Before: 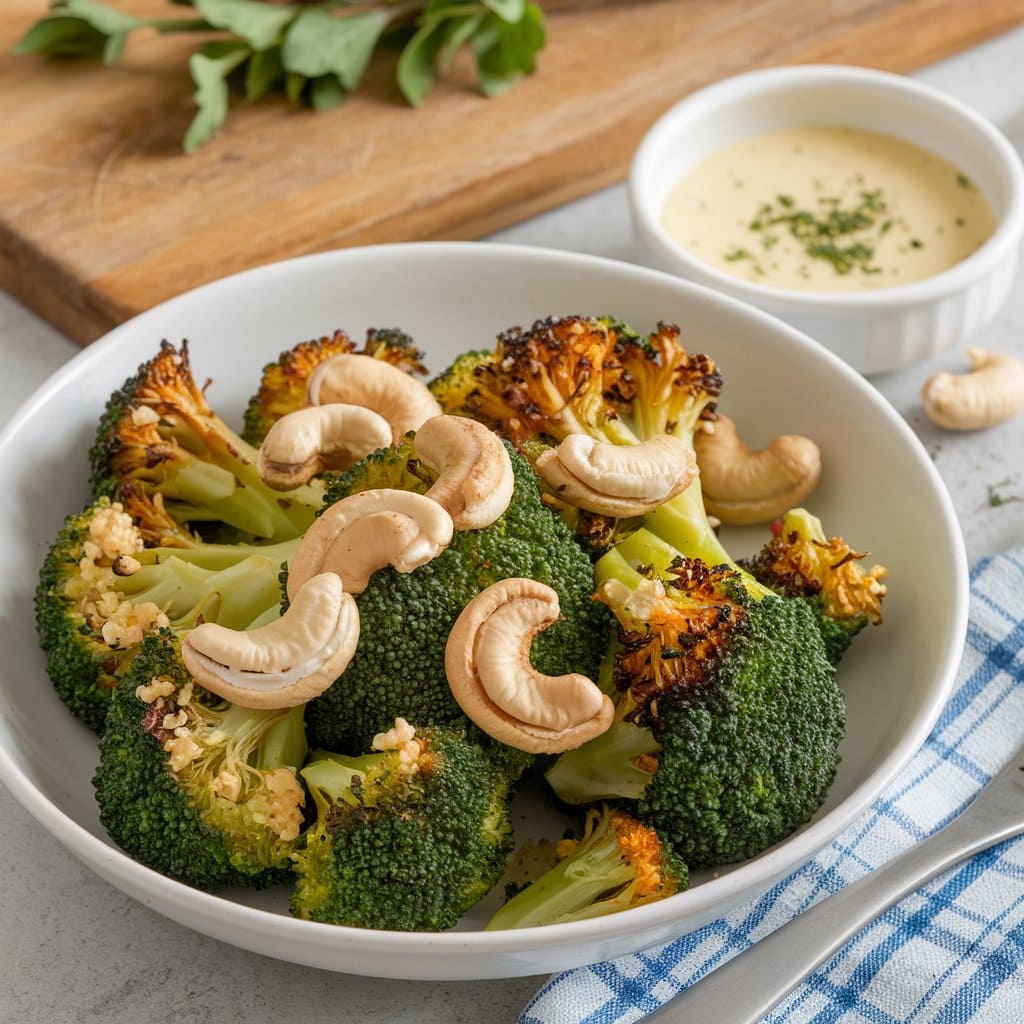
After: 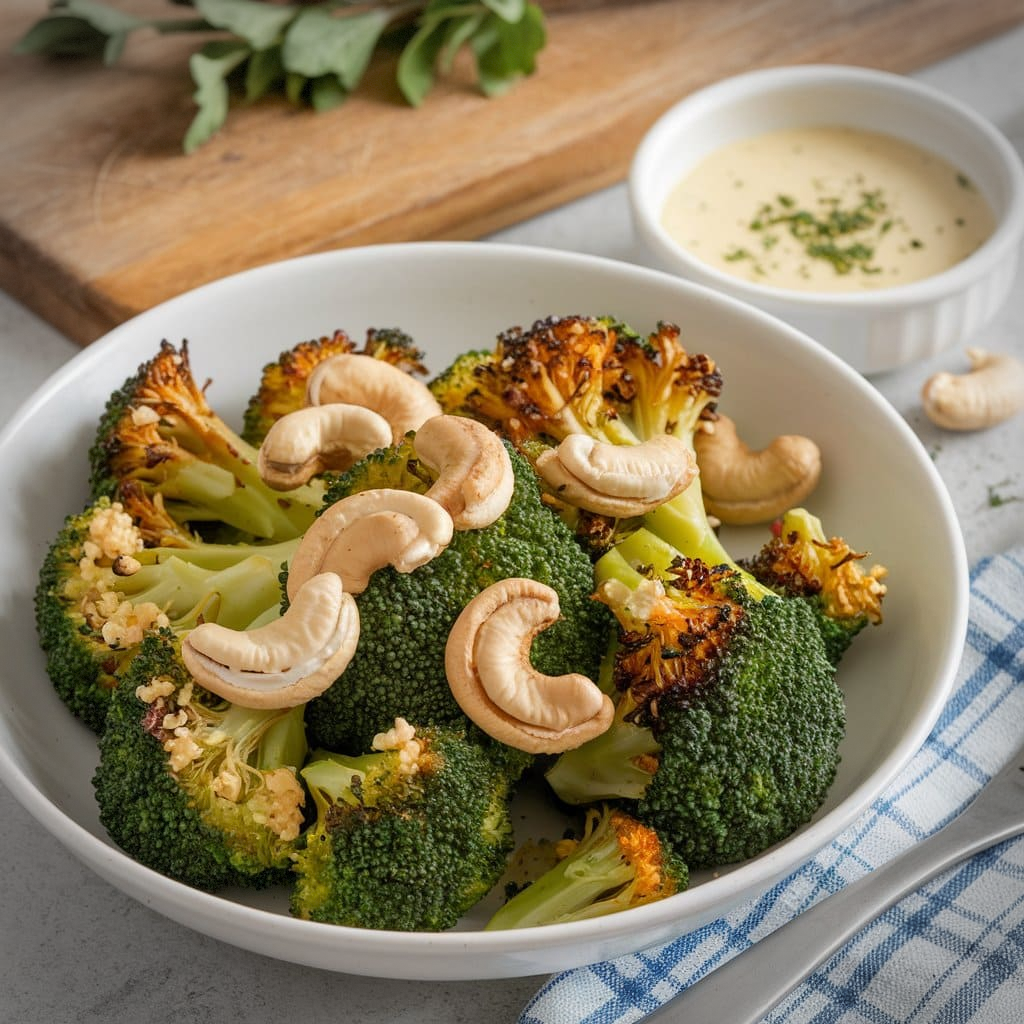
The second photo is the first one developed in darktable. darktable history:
shadows and highlights: radius 334.93, shadows 63.48, highlights 6.06, compress 87.7%, highlights color adjustment 39.73%, soften with gaussian
vignetting: dithering 8-bit output, unbound false
